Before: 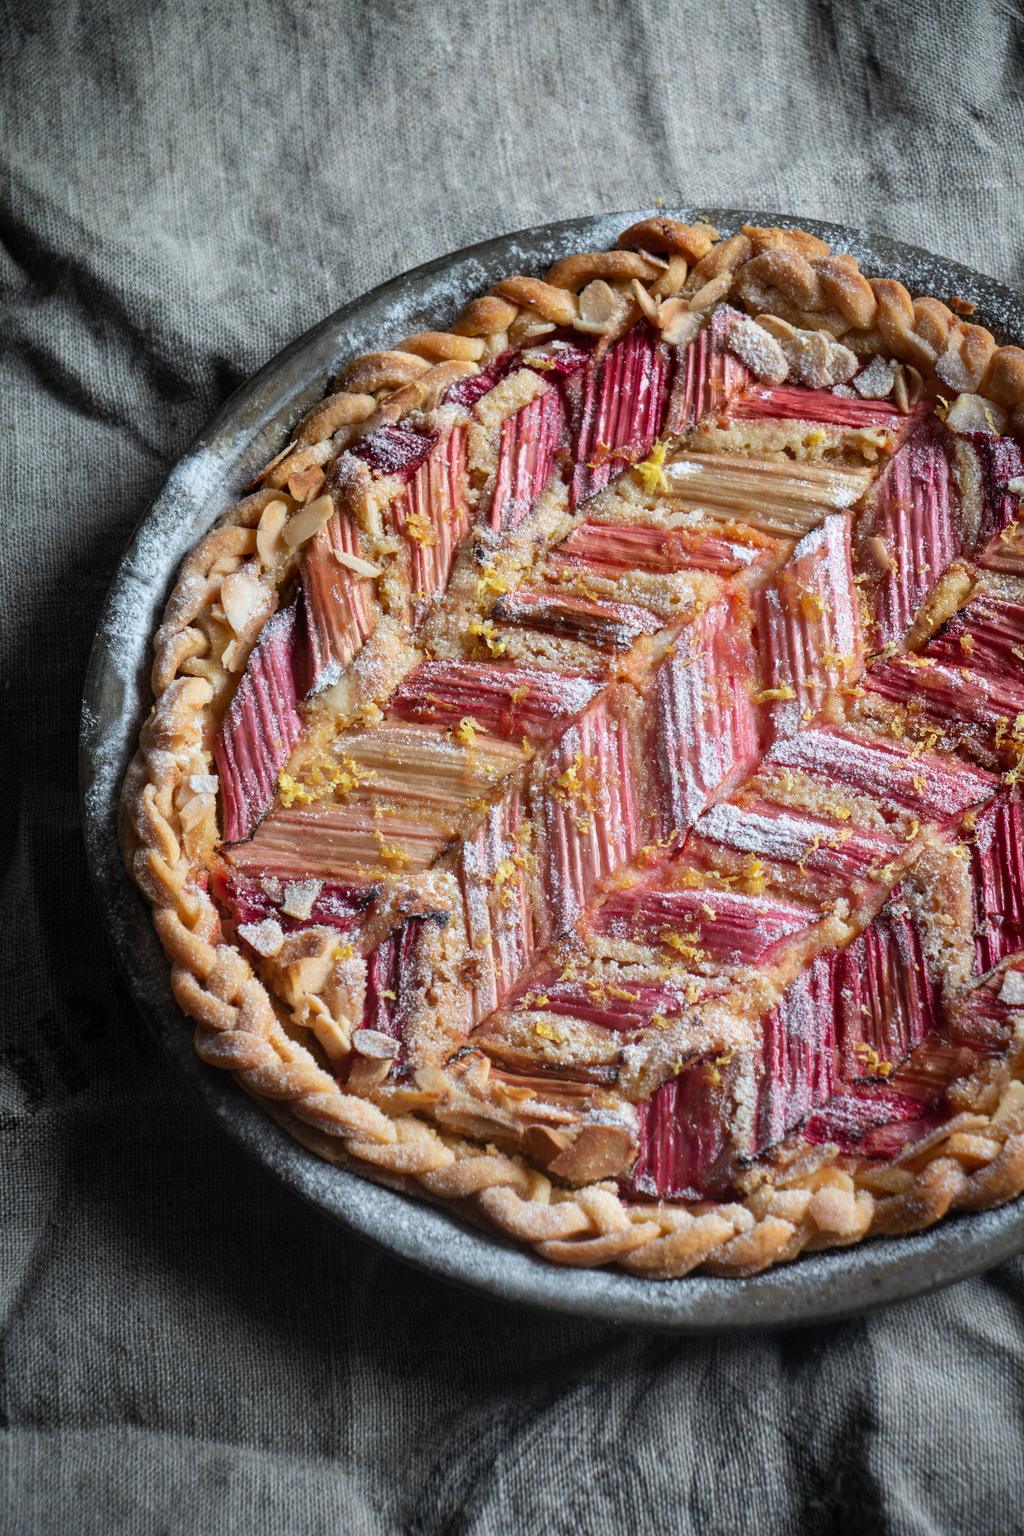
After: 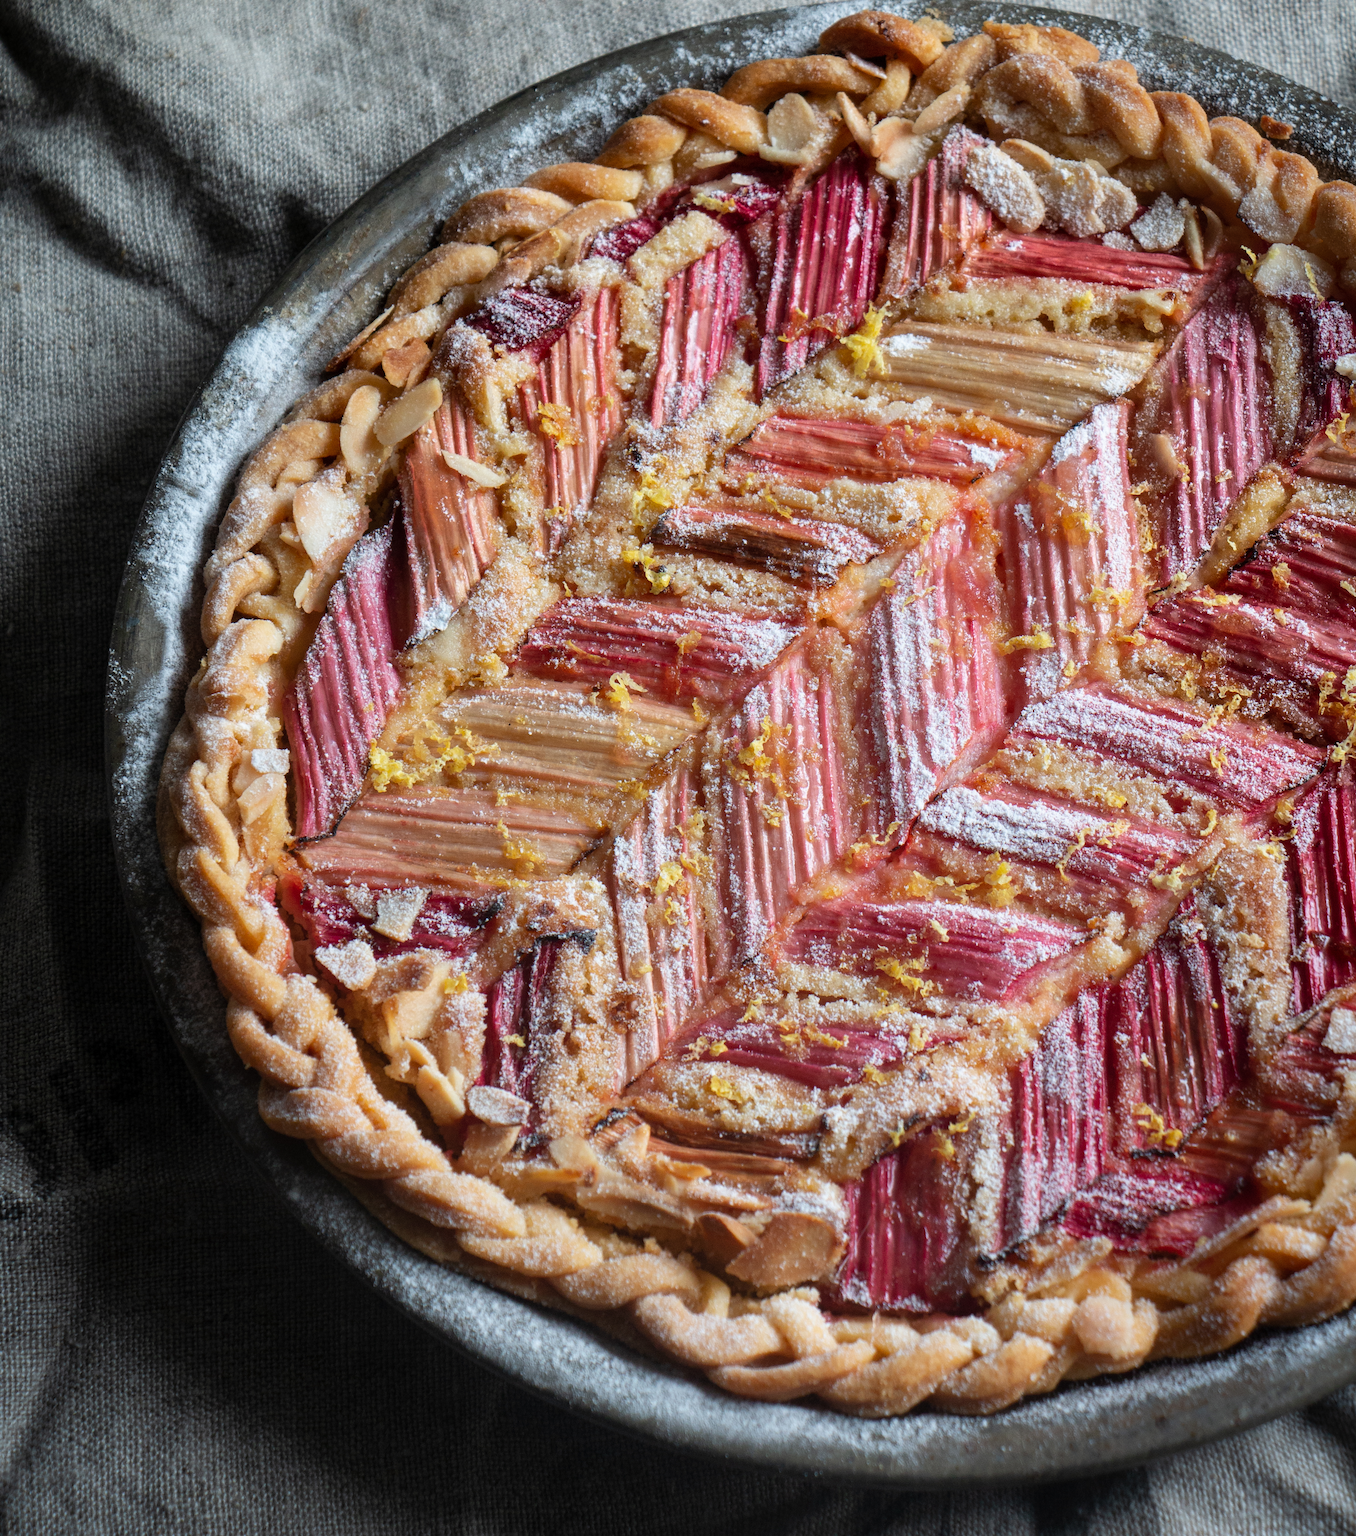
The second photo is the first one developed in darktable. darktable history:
crop: top 13.656%, bottom 10.838%
